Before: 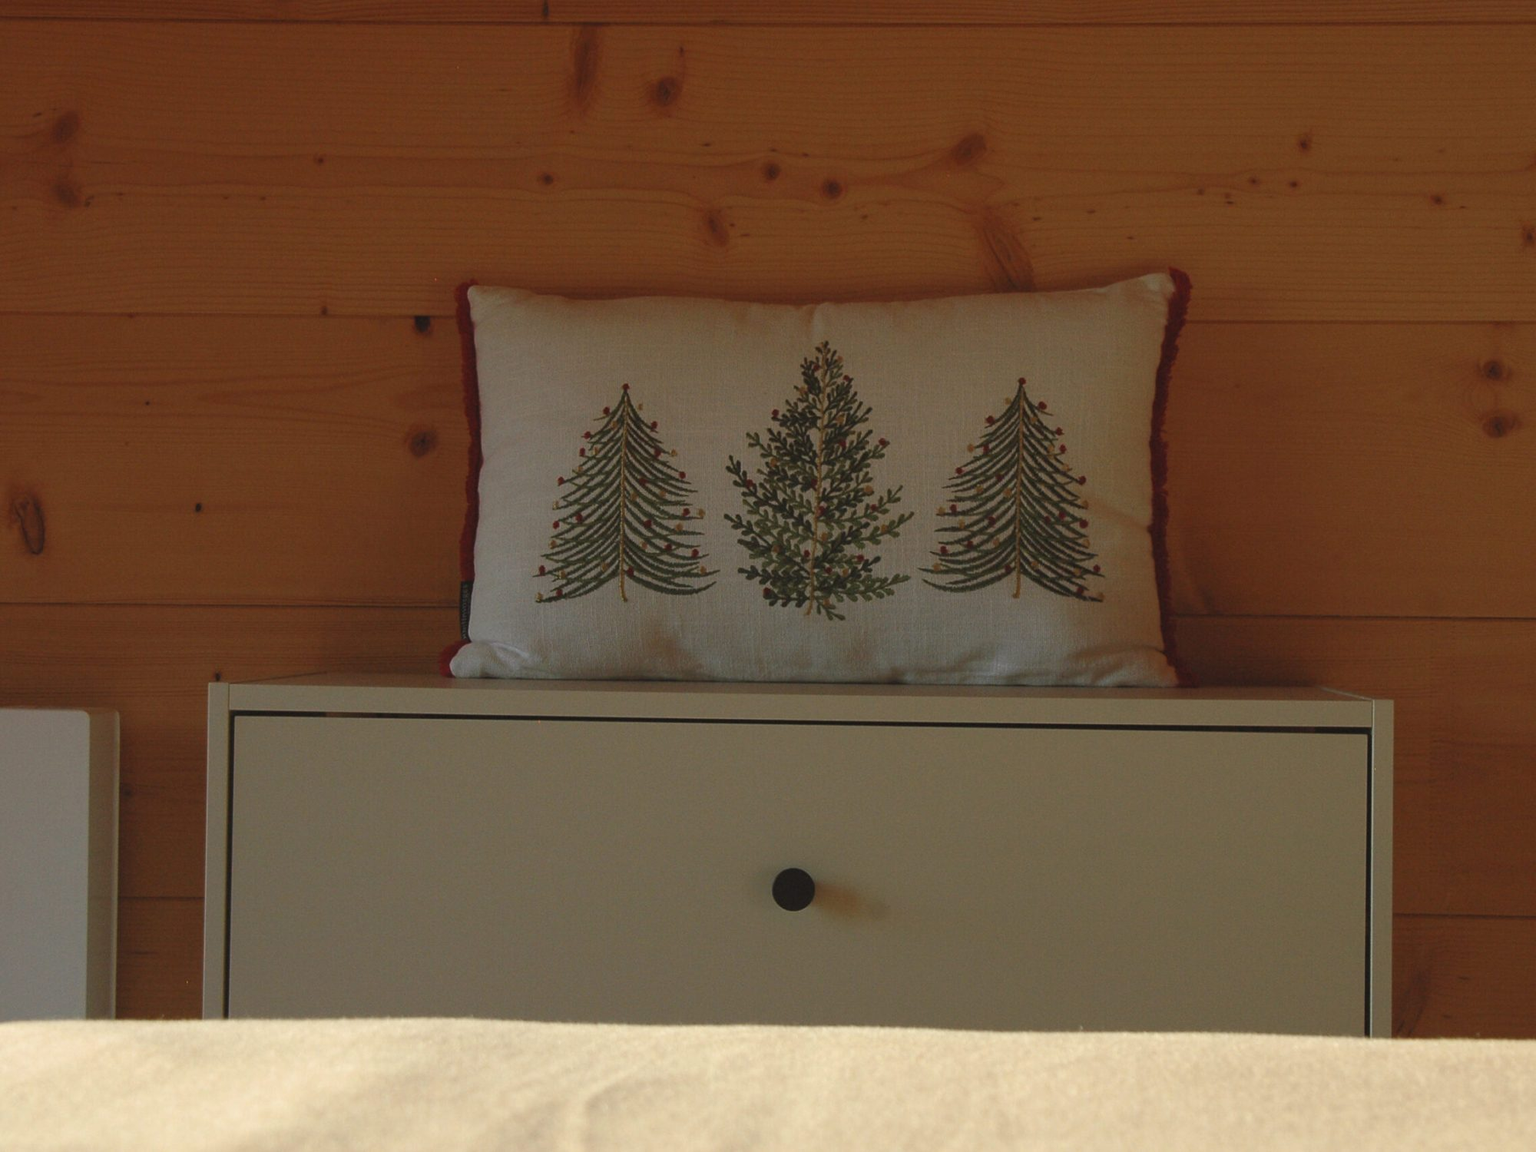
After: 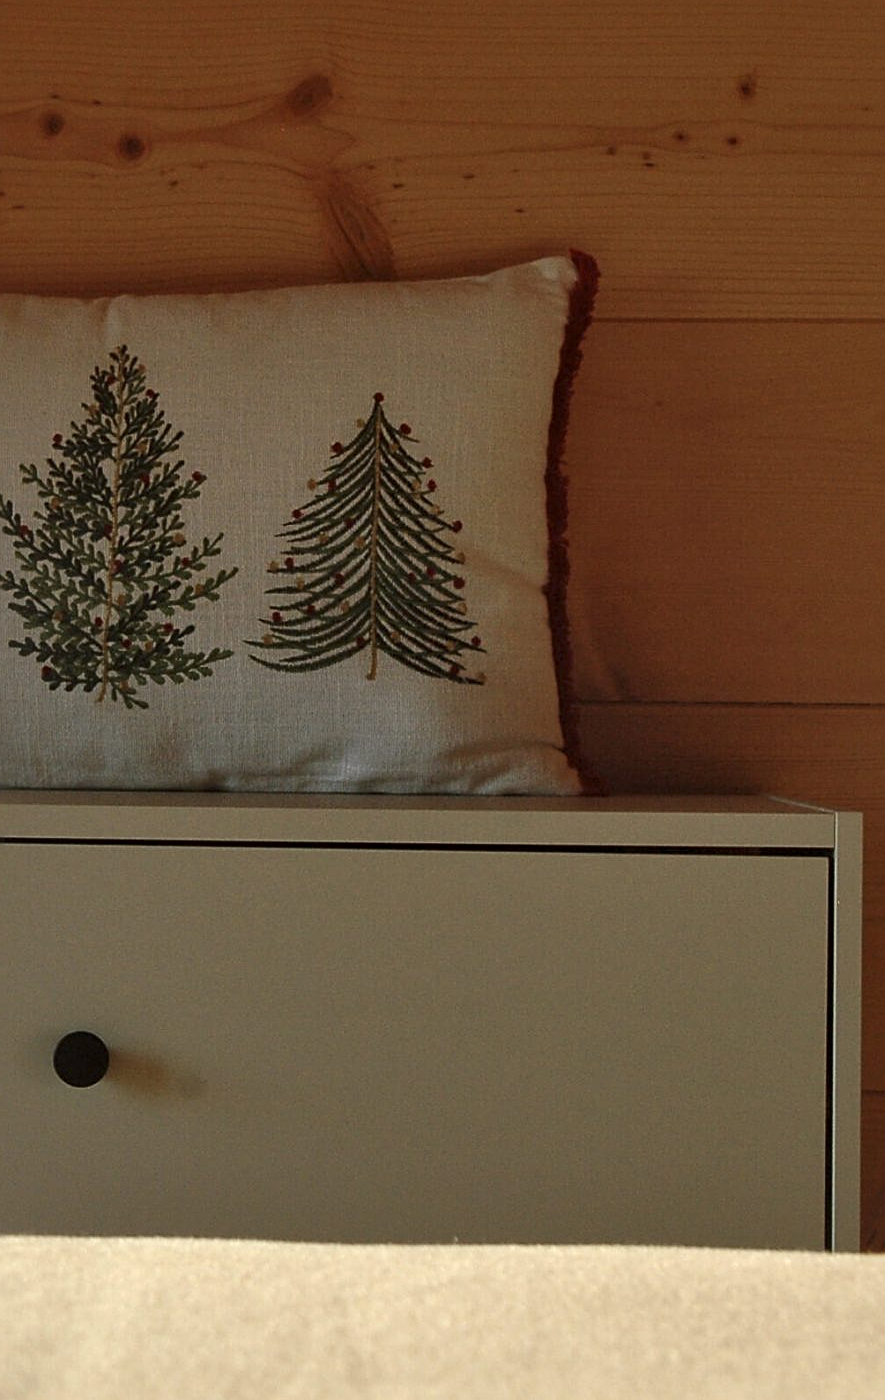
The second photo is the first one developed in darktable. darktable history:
local contrast: mode bilateral grid, contrast 25, coarseness 60, detail 151%, midtone range 0.2
crop: left 47.628%, top 6.643%, right 7.874%
sharpen: on, module defaults
